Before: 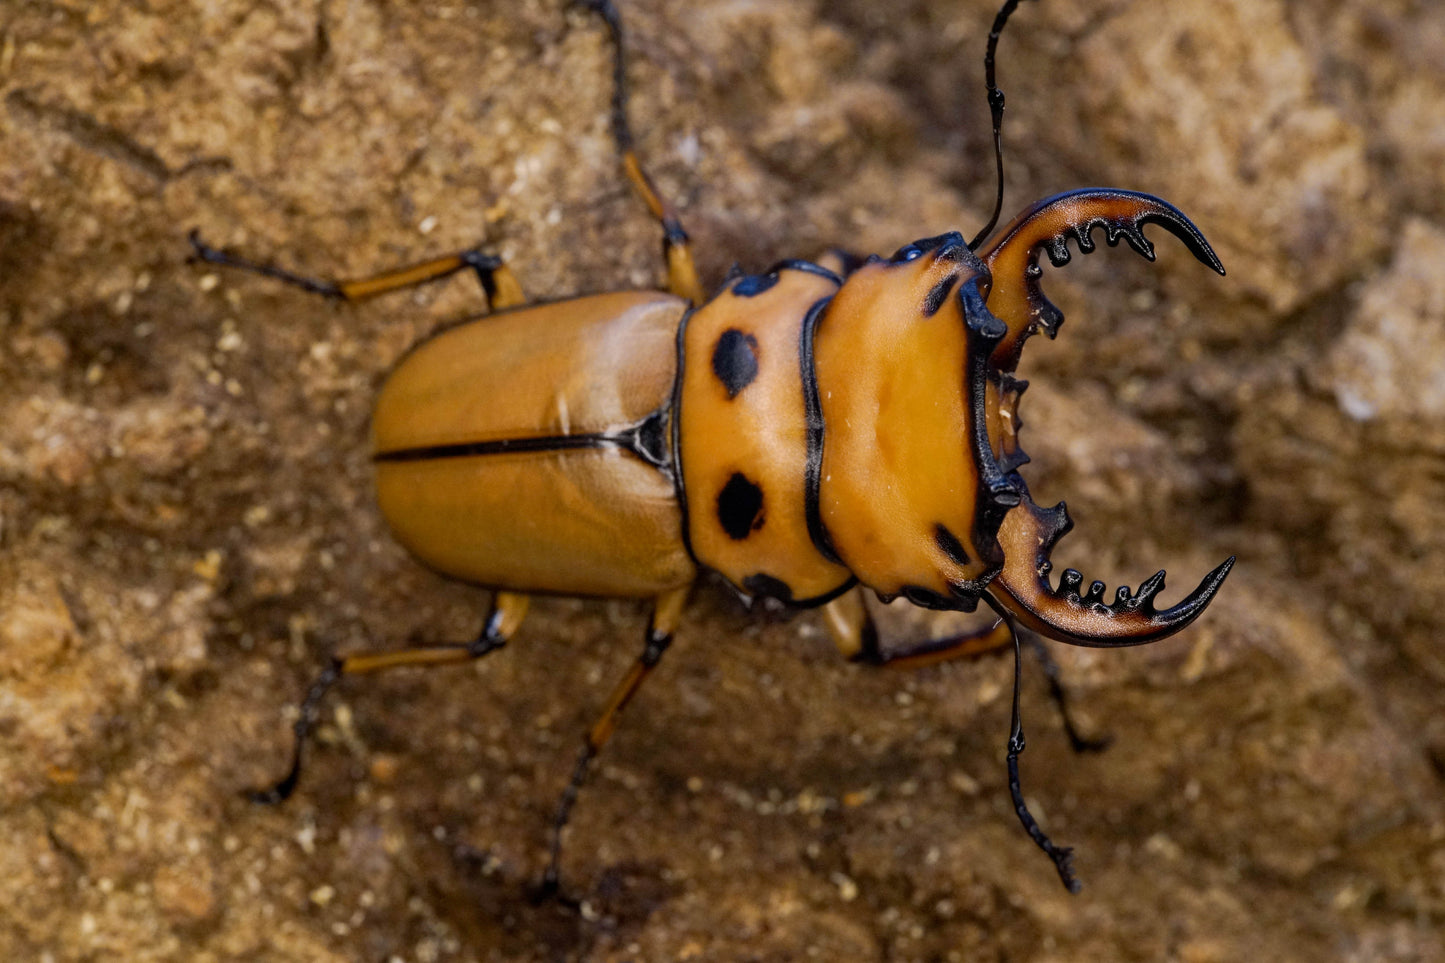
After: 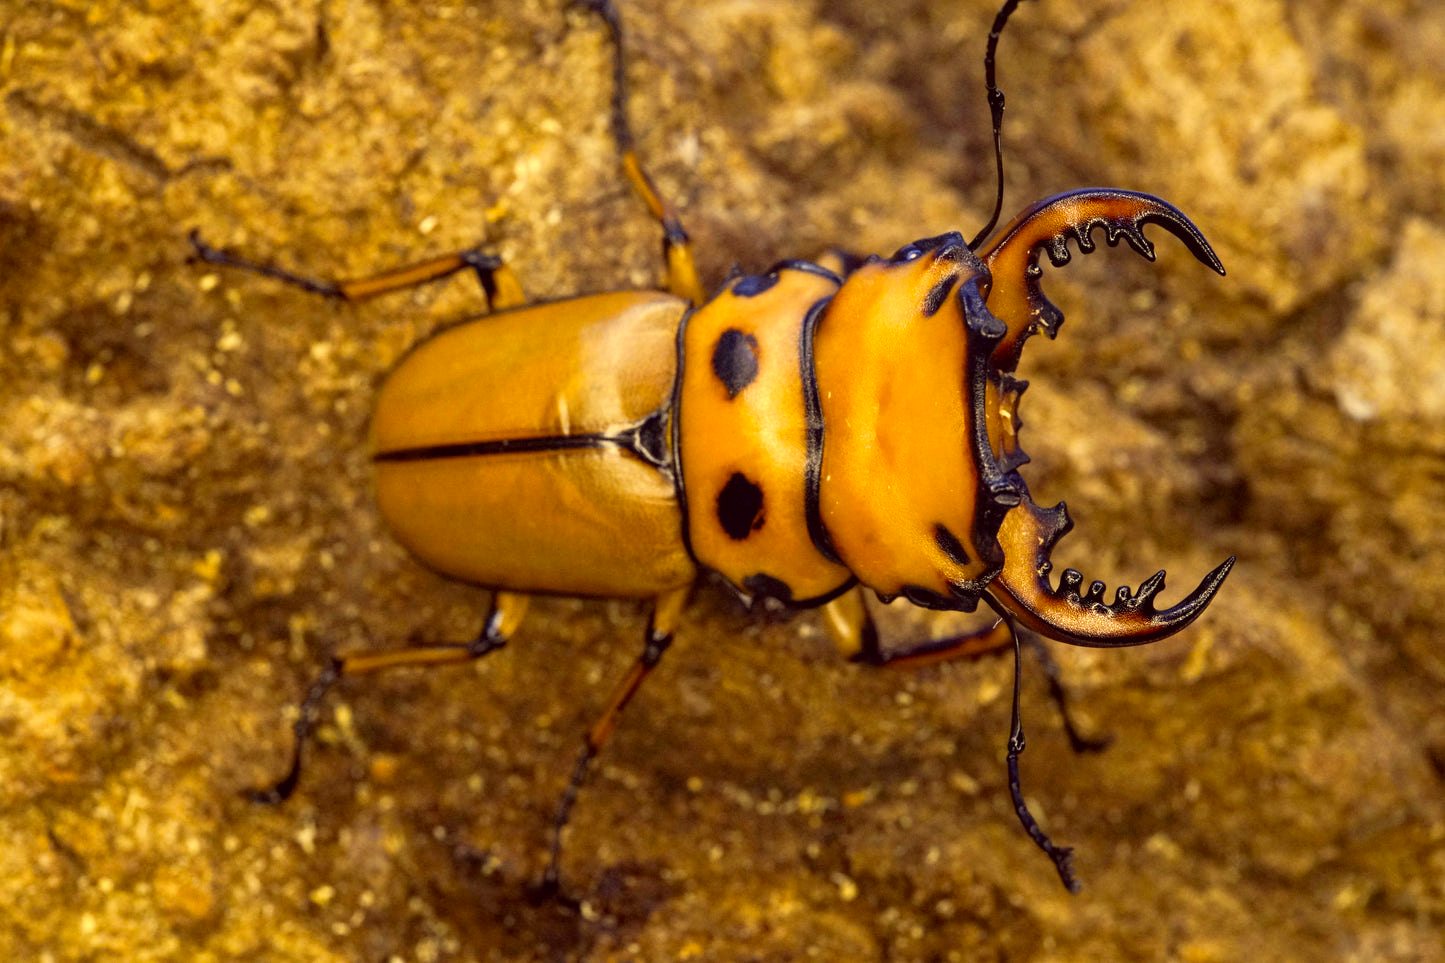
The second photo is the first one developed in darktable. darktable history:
color correction: highlights a* -0.482, highlights b* 40, shadows a* 9.8, shadows b* -0.161
exposure: exposure 0.661 EV, compensate highlight preservation false
